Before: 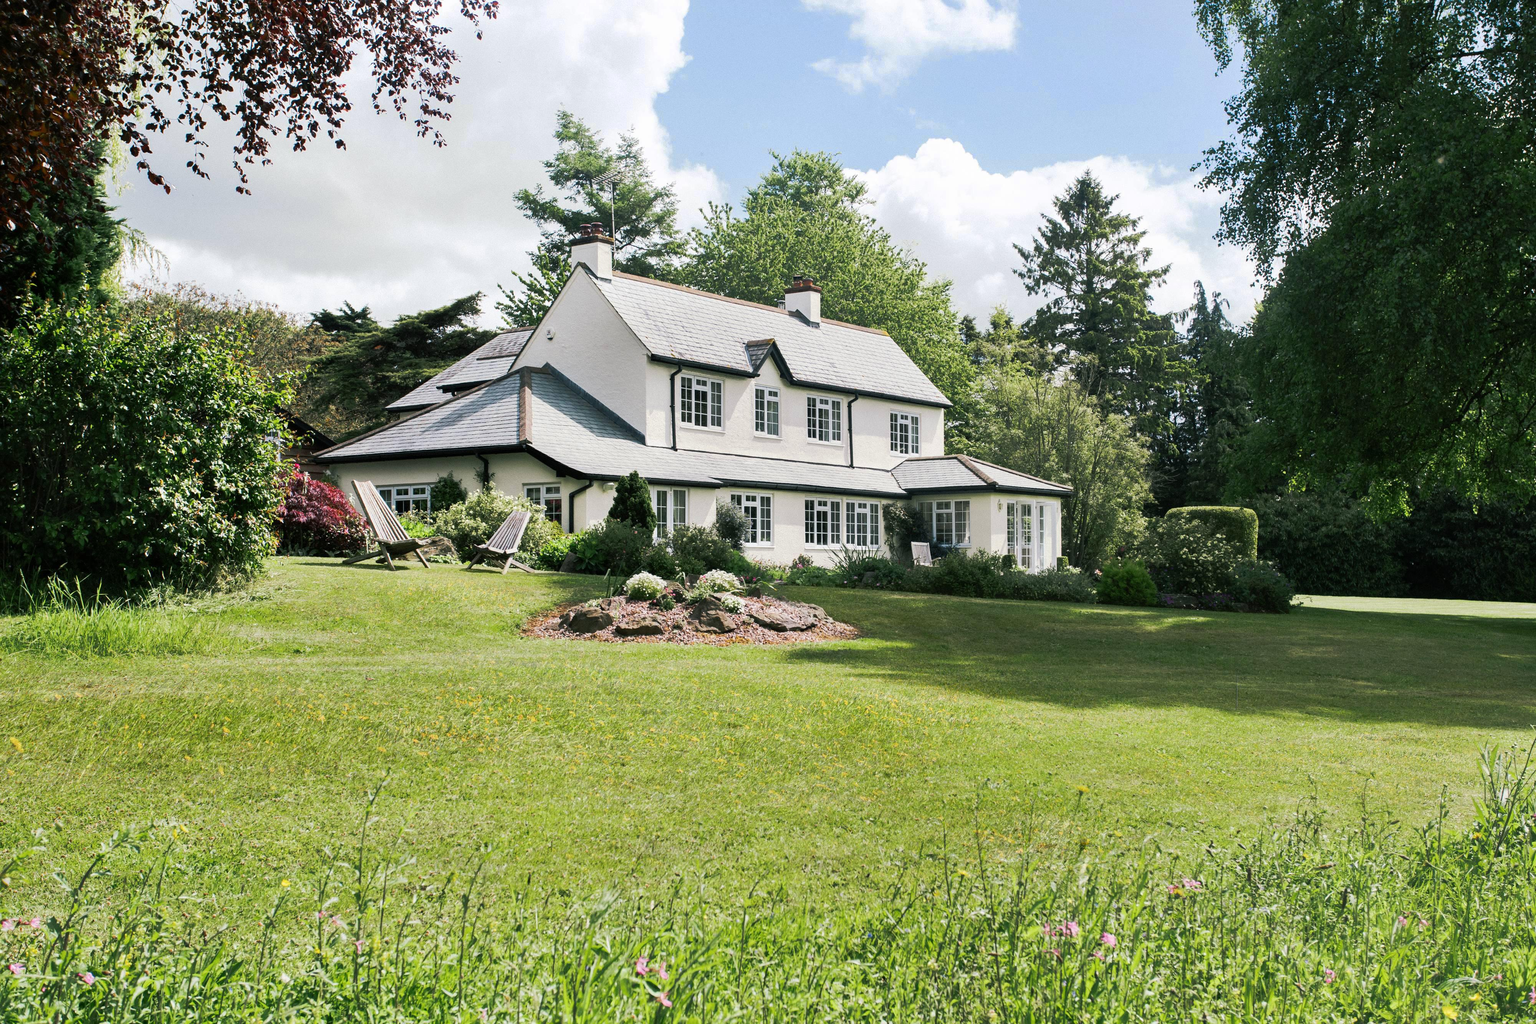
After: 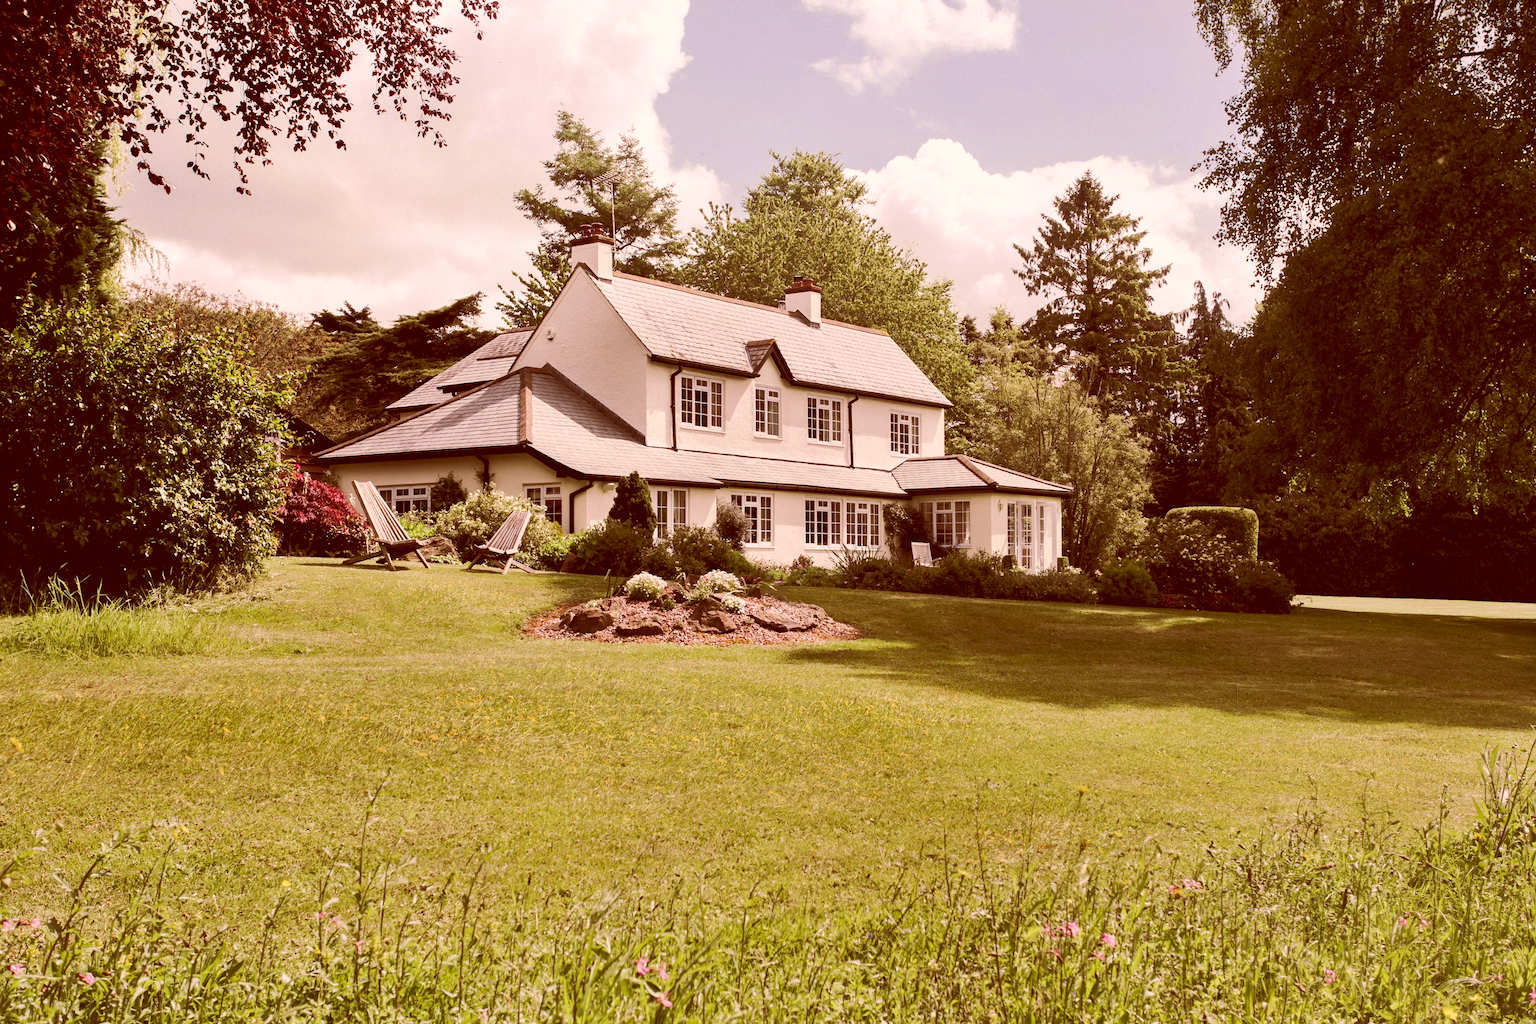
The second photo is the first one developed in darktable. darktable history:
tone equalizer: -8 EV -1.81 EV, -7 EV -1.14 EV, -6 EV -1.58 EV, smoothing diameter 24.78%, edges refinement/feathering 14.05, preserve details guided filter
color correction: highlights a* 9.25, highlights b* 8.77, shadows a* 39.61, shadows b* 39.42, saturation 0.817
